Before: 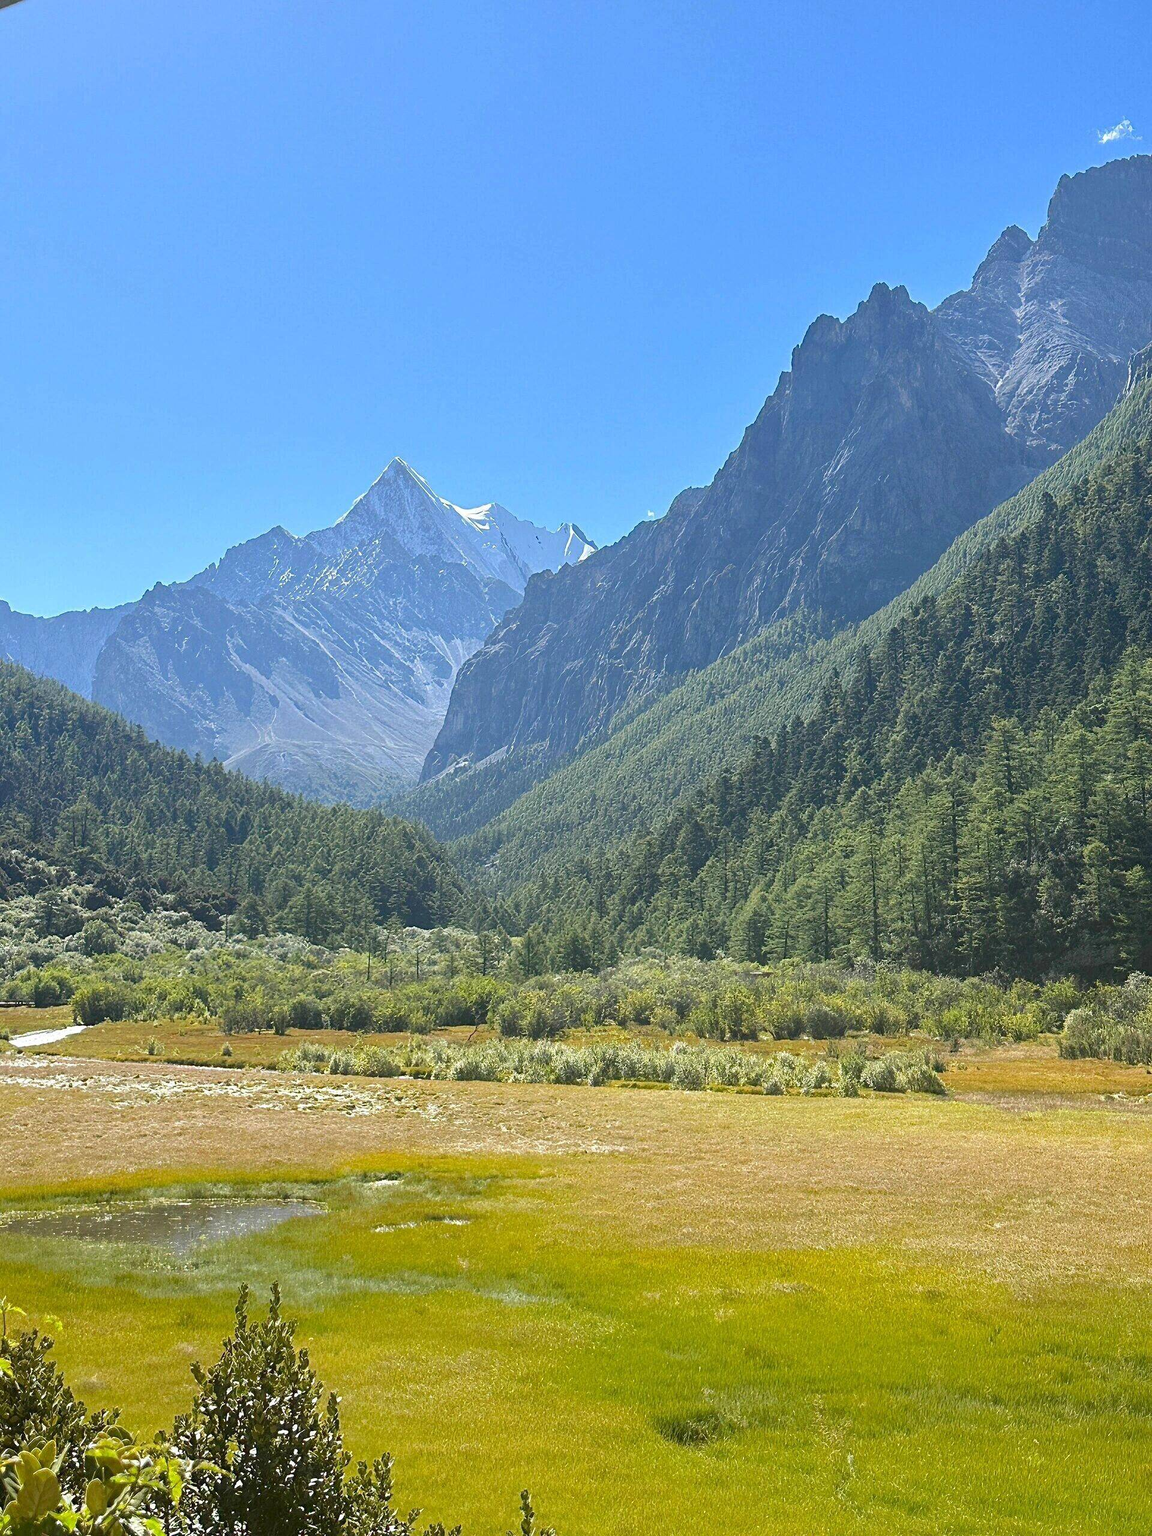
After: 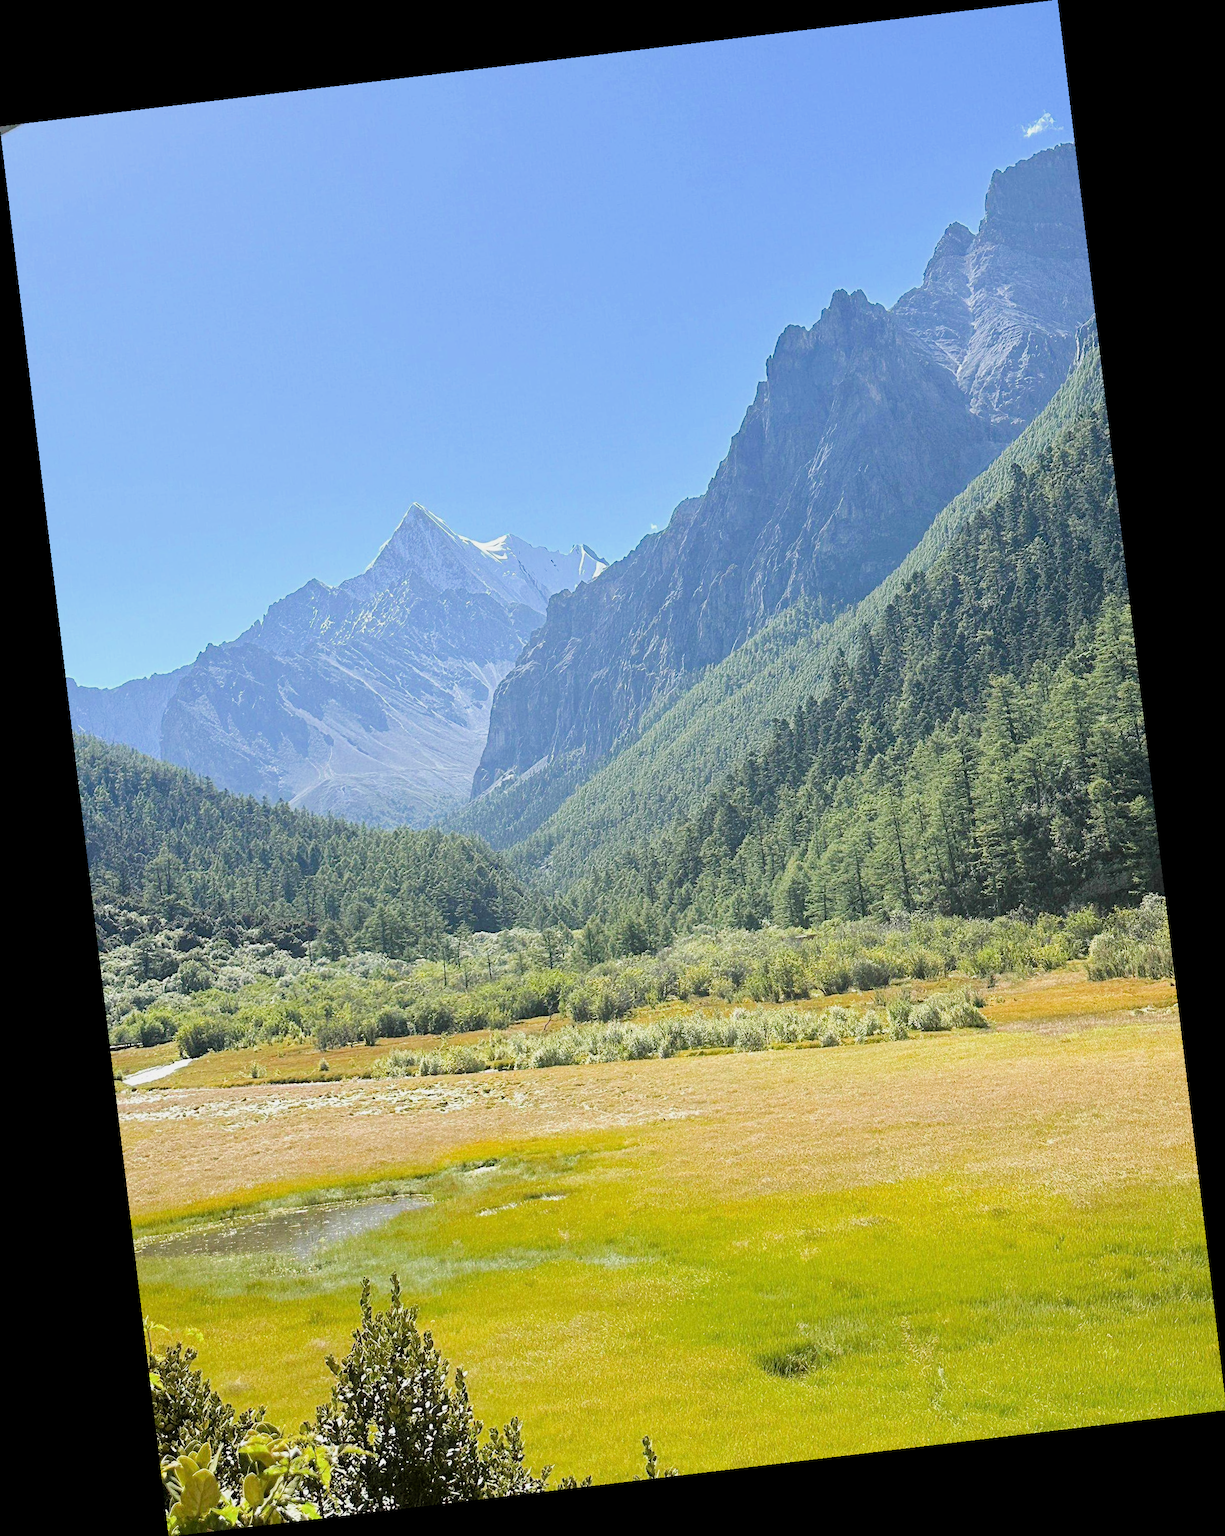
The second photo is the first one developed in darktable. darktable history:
filmic rgb: black relative exposure -5 EV, hardness 2.88, contrast 1.1
exposure: exposure 0.636 EV, compensate highlight preservation false
rotate and perspective: rotation -6.83°, automatic cropping off
